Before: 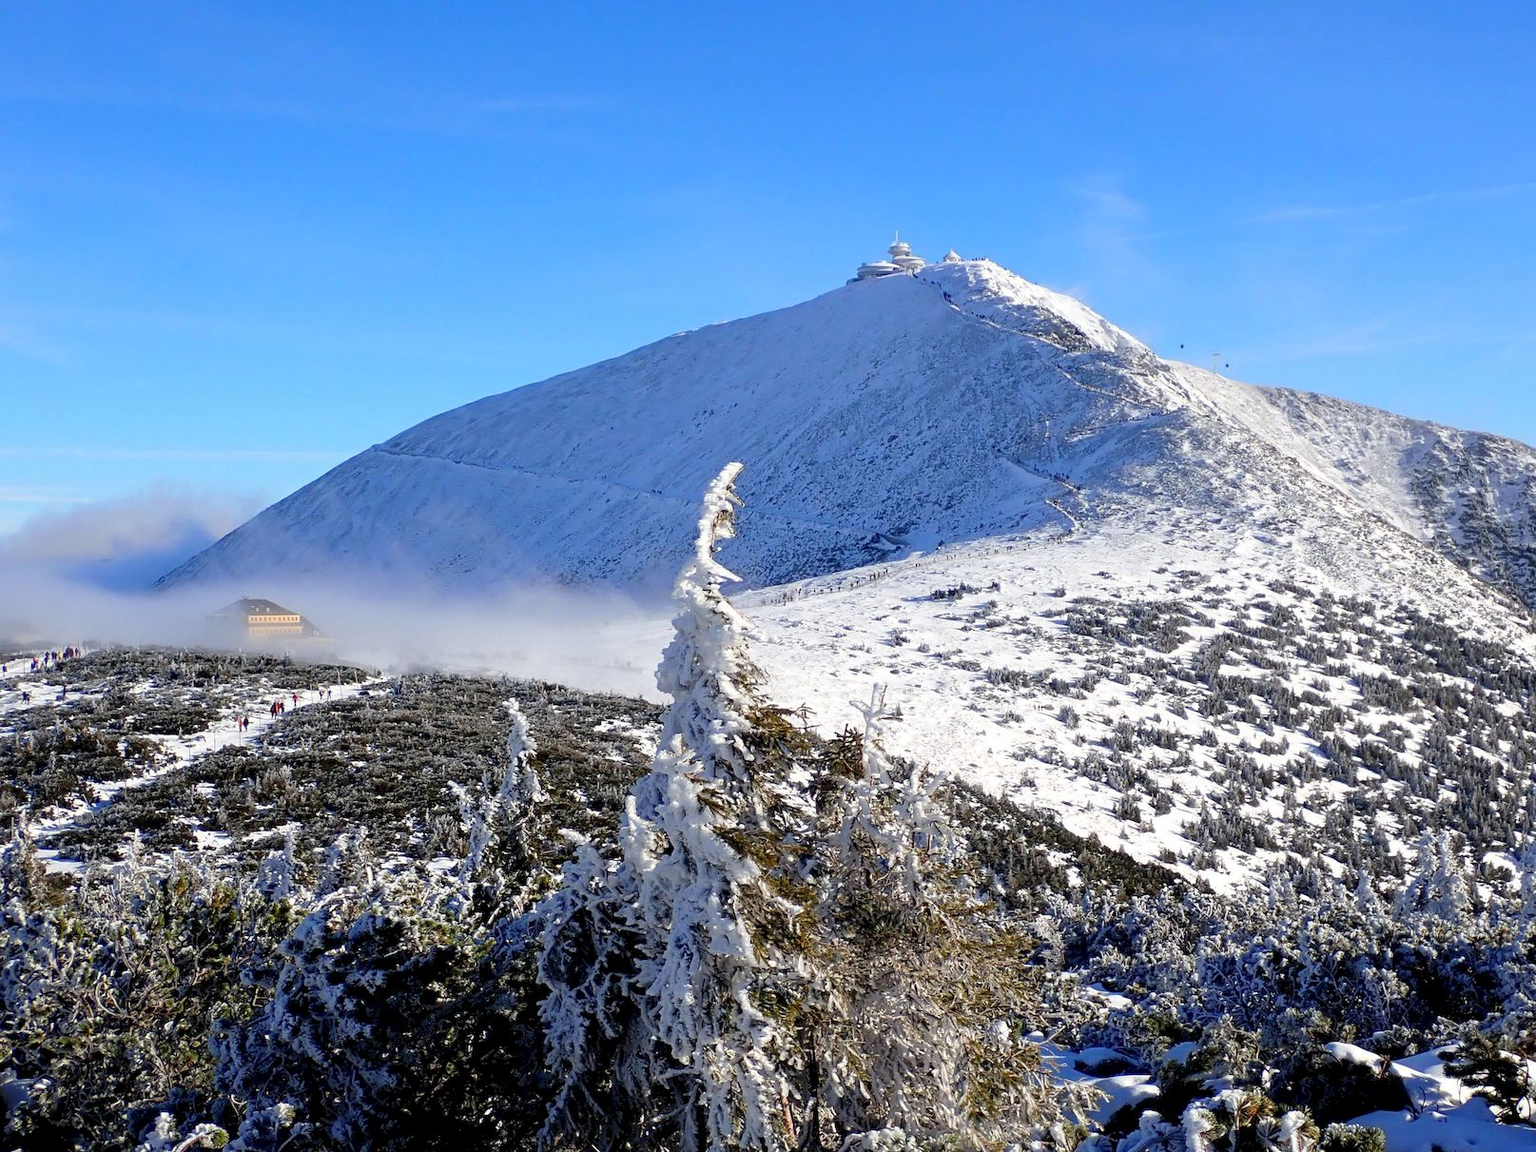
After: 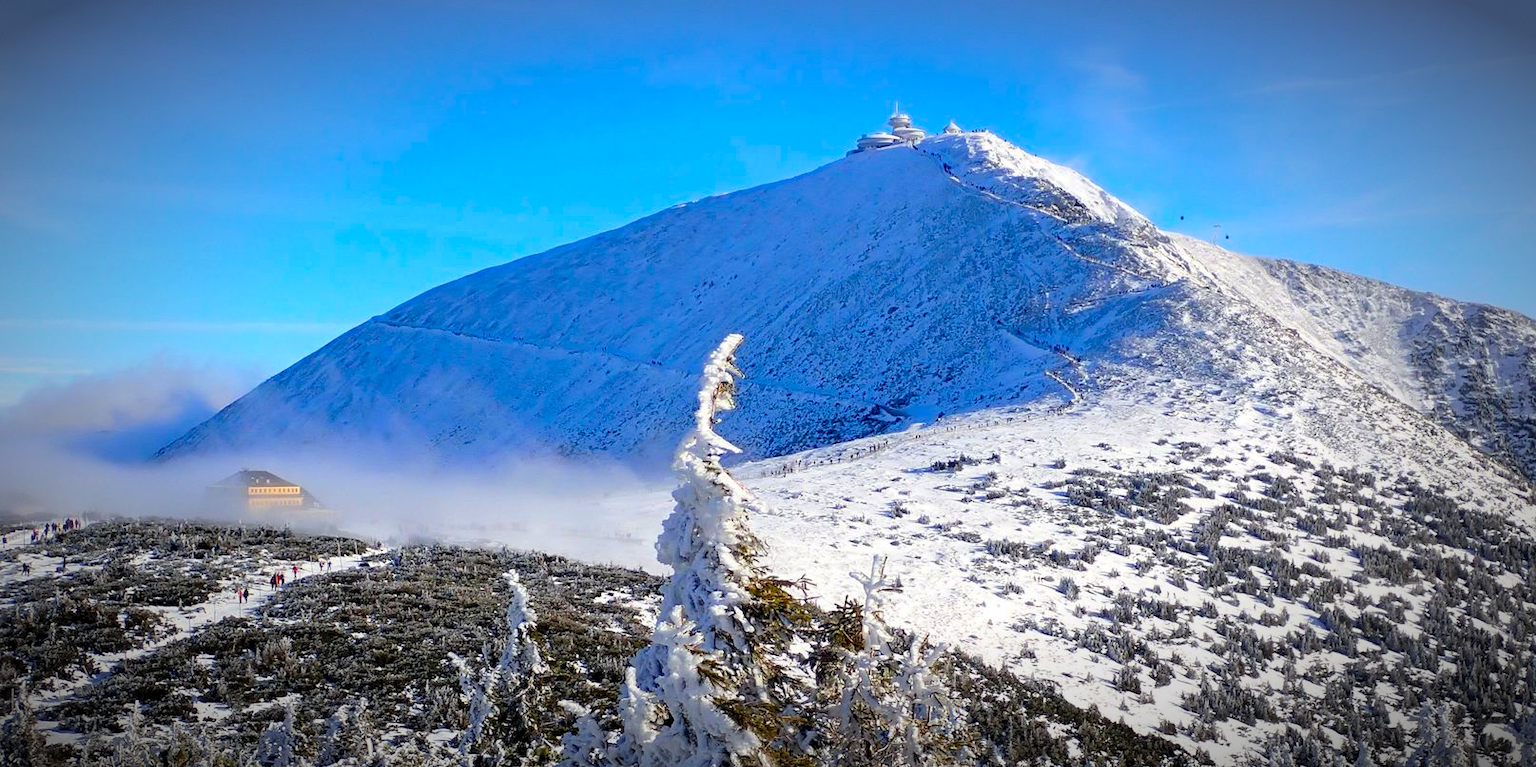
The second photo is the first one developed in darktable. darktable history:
crop: top 11.166%, bottom 22.168%
vignetting: fall-off start 67.5%, fall-off radius 67.23%, brightness -0.813, automatic ratio true
color balance rgb: linear chroma grading › global chroma 15%, perceptual saturation grading › global saturation 30%
